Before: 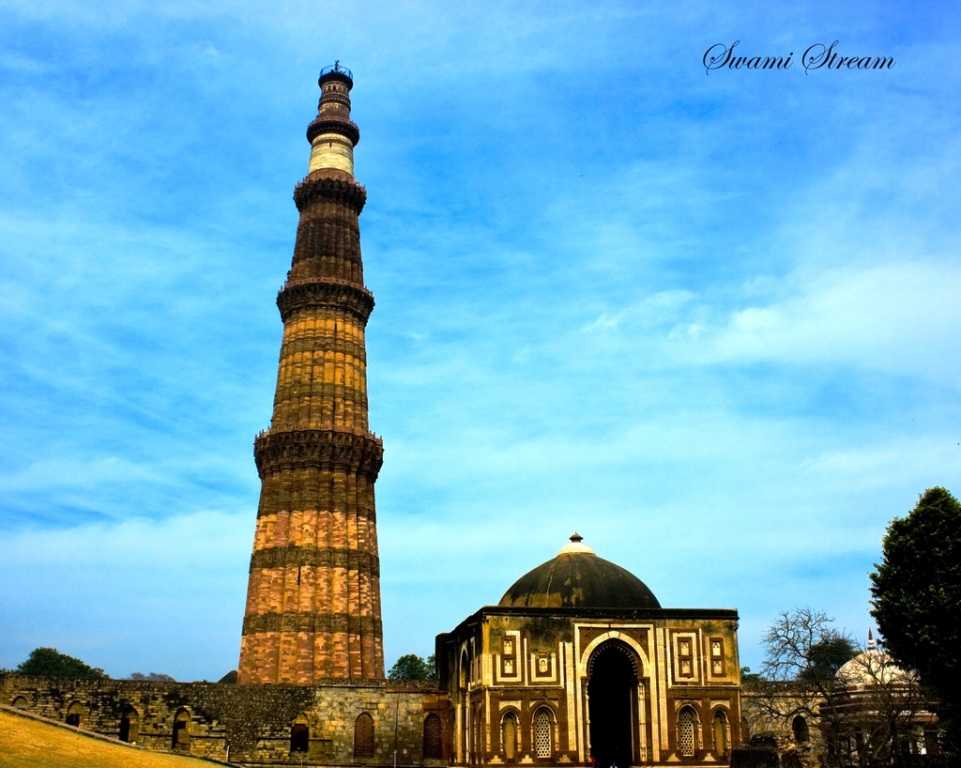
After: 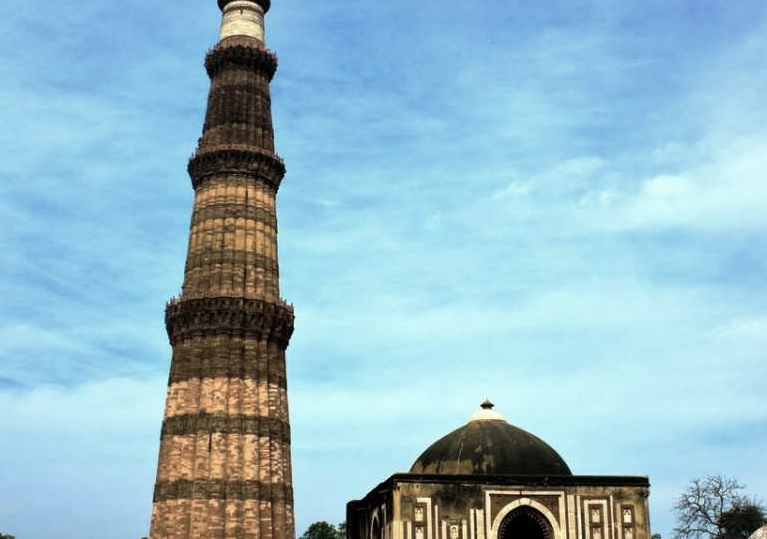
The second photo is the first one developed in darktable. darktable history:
crop: left 9.355%, top 17.408%, right 10.782%, bottom 12.401%
color zones: curves: ch0 [(0, 0.559) (0.153, 0.551) (0.229, 0.5) (0.429, 0.5) (0.571, 0.5) (0.714, 0.5) (0.857, 0.5) (1, 0.559)]; ch1 [(0, 0.417) (0.112, 0.336) (0.213, 0.26) (0.429, 0.34) (0.571, 0.35) (0.683, 0.331) (0.857, 0.344) (1, 0.417)]
